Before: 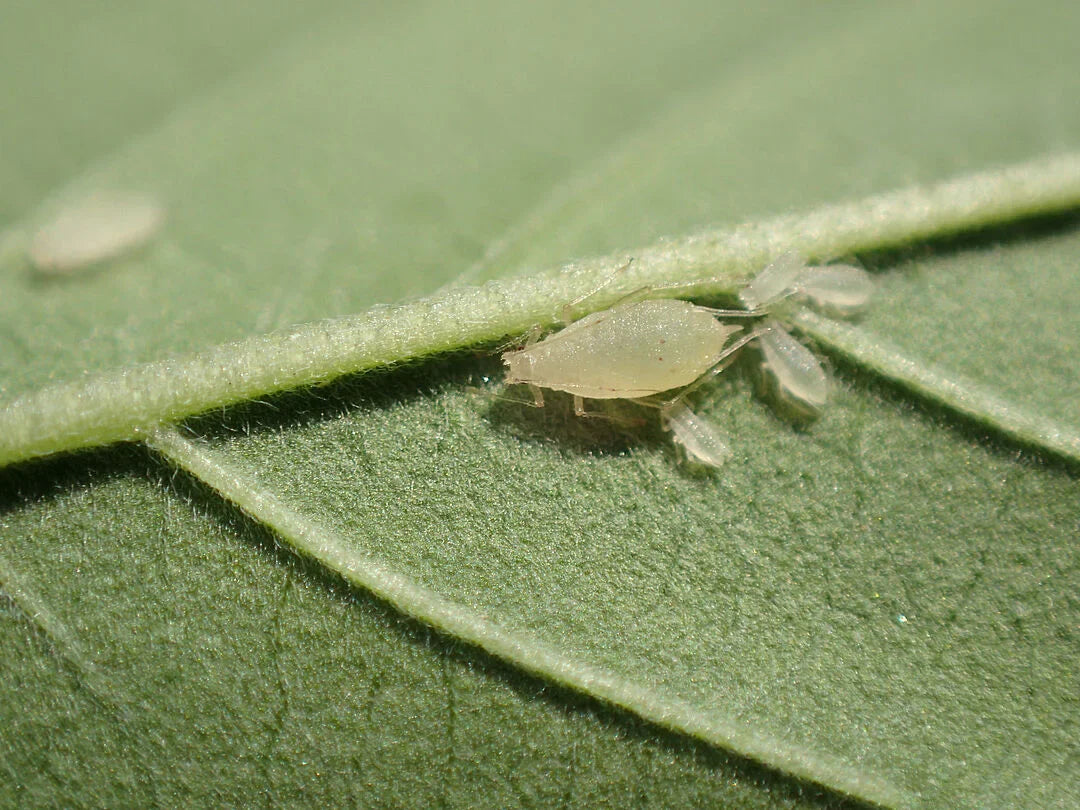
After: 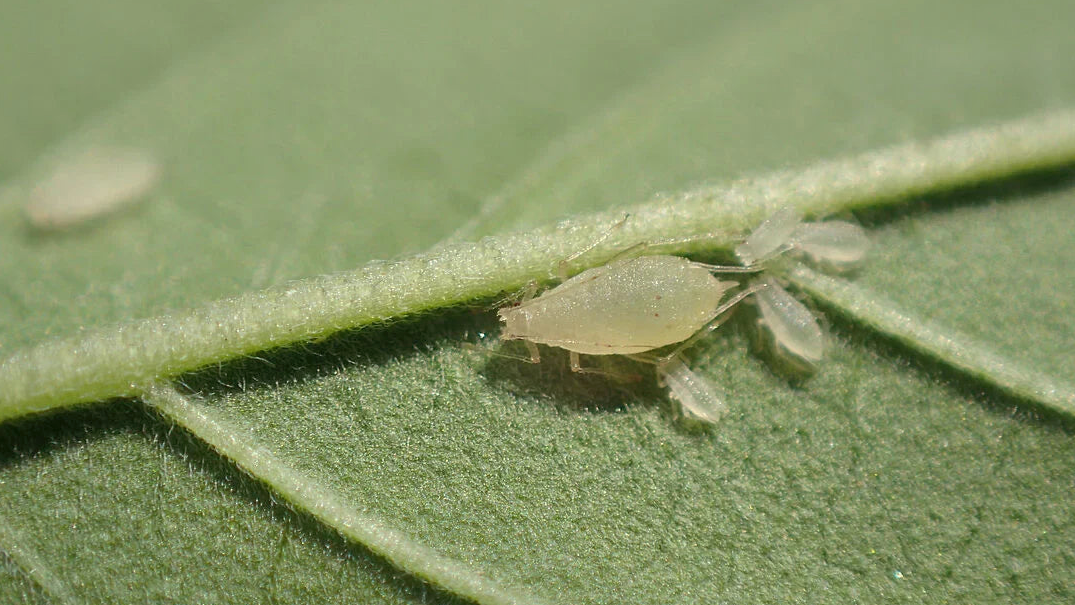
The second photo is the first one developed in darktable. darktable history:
crop: left 0.387%, top 5.469%, bottom 19.809%
shadows and highlights: on, module defaults
